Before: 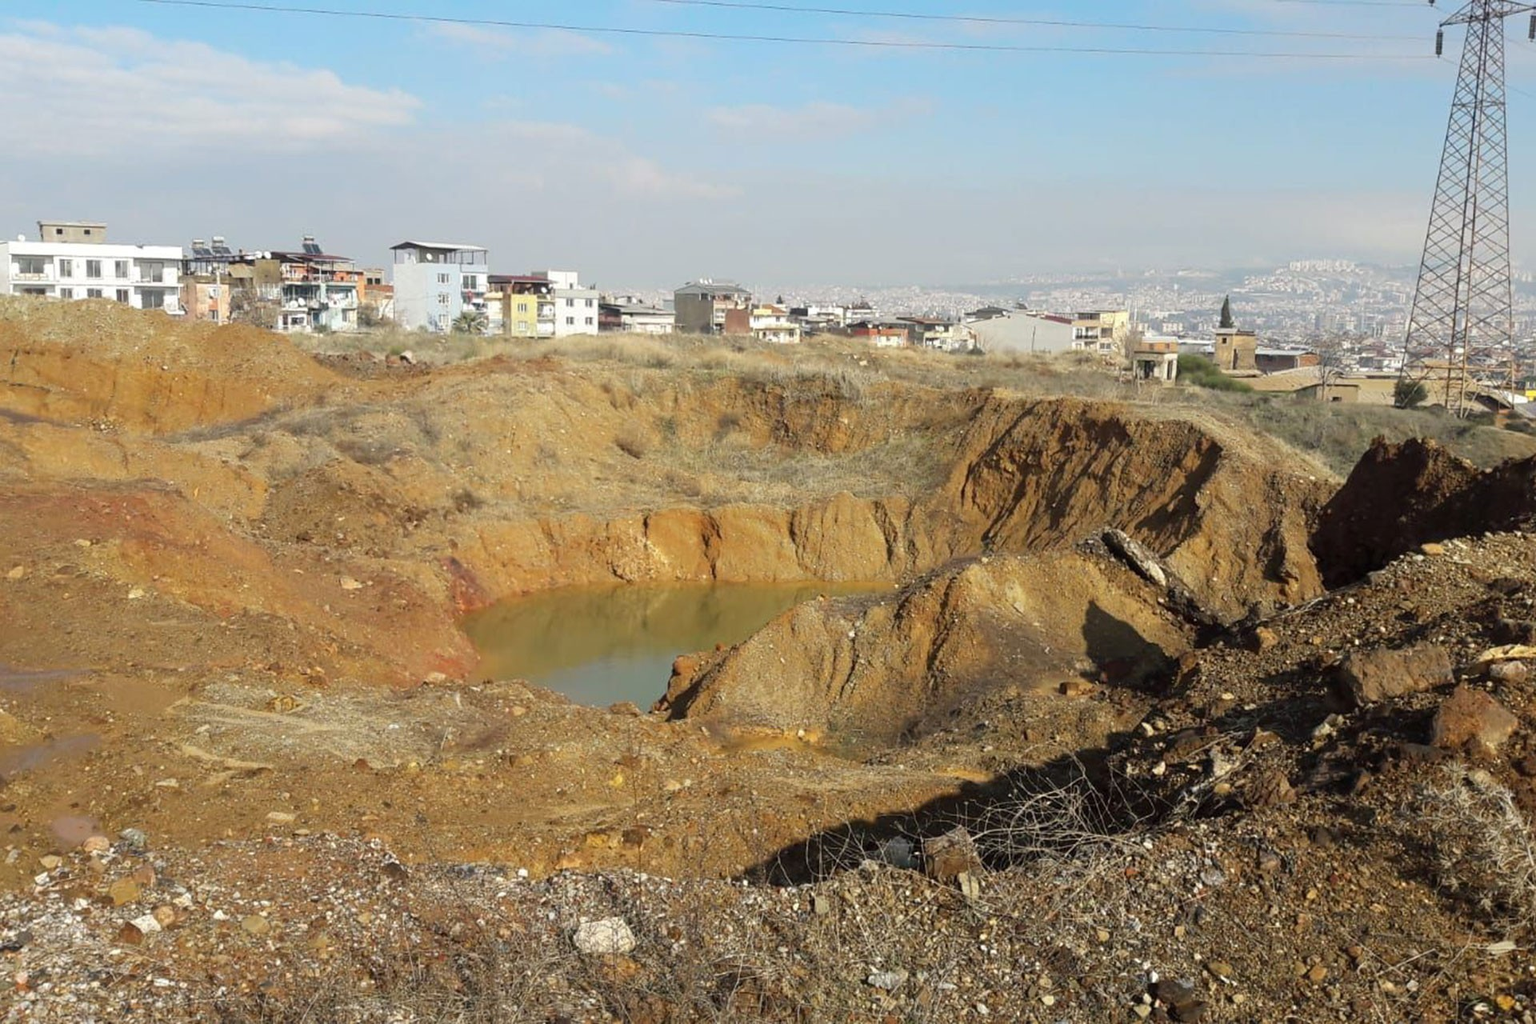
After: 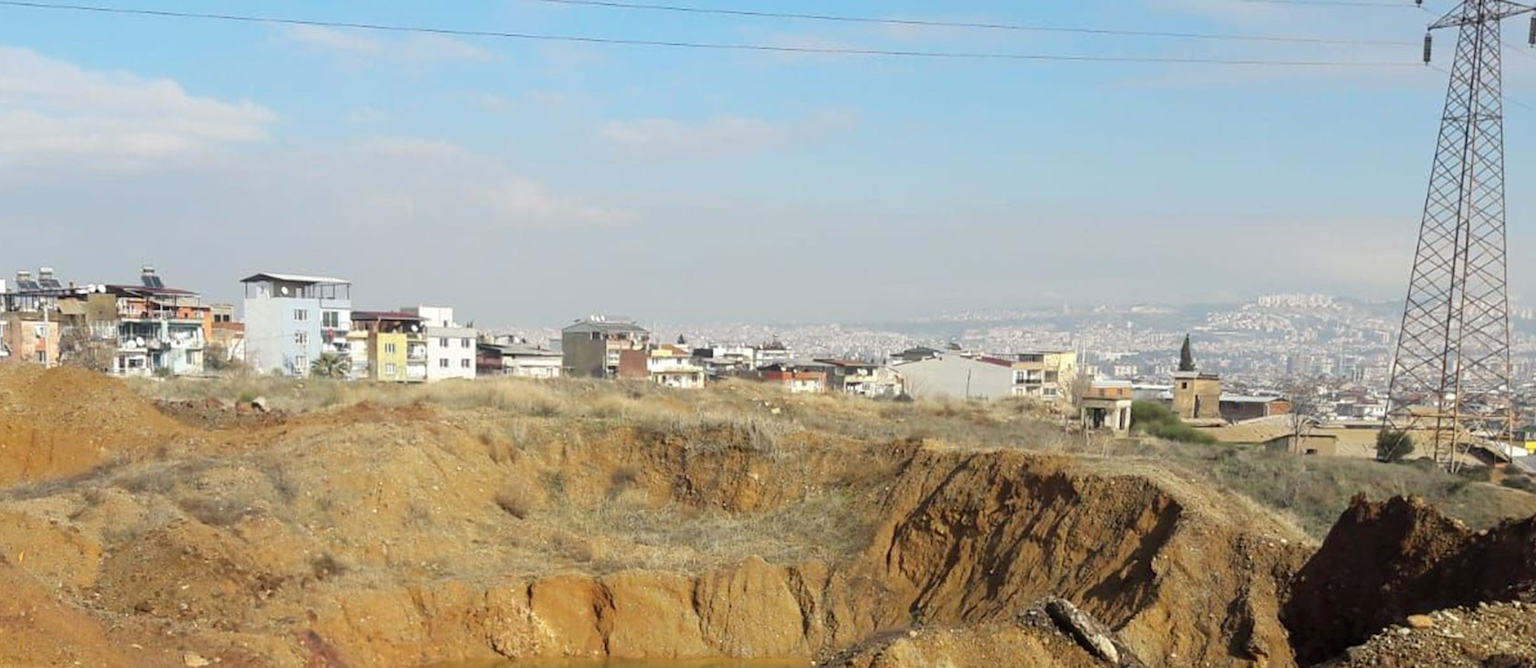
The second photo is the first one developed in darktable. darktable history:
crop and rotate: left 11.582%, bottom 42.225%
